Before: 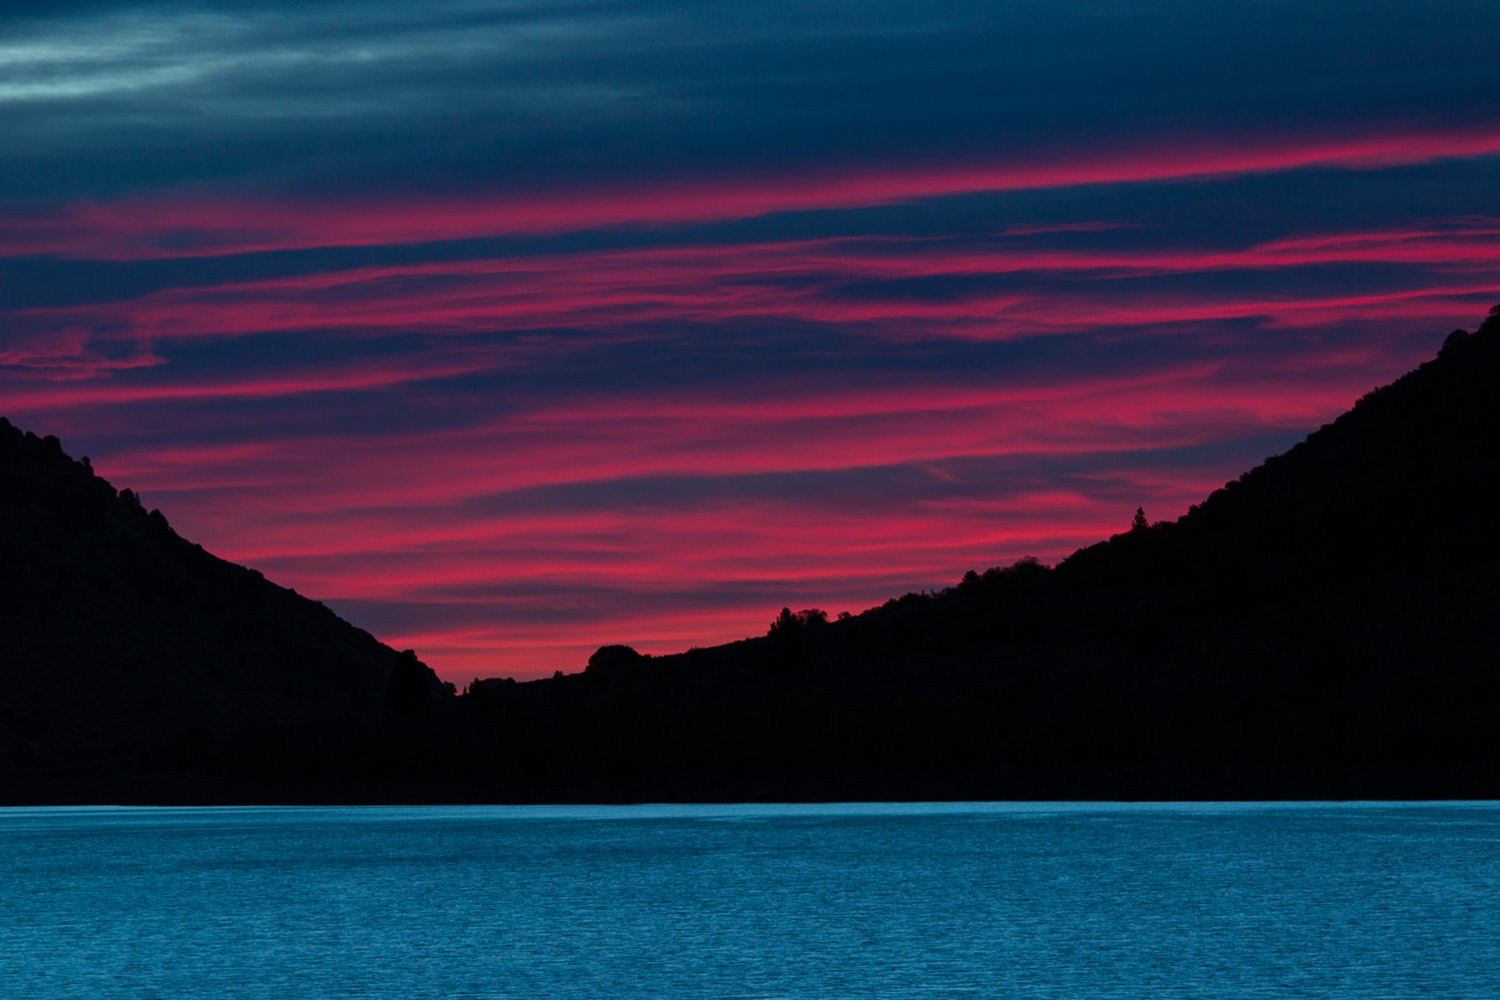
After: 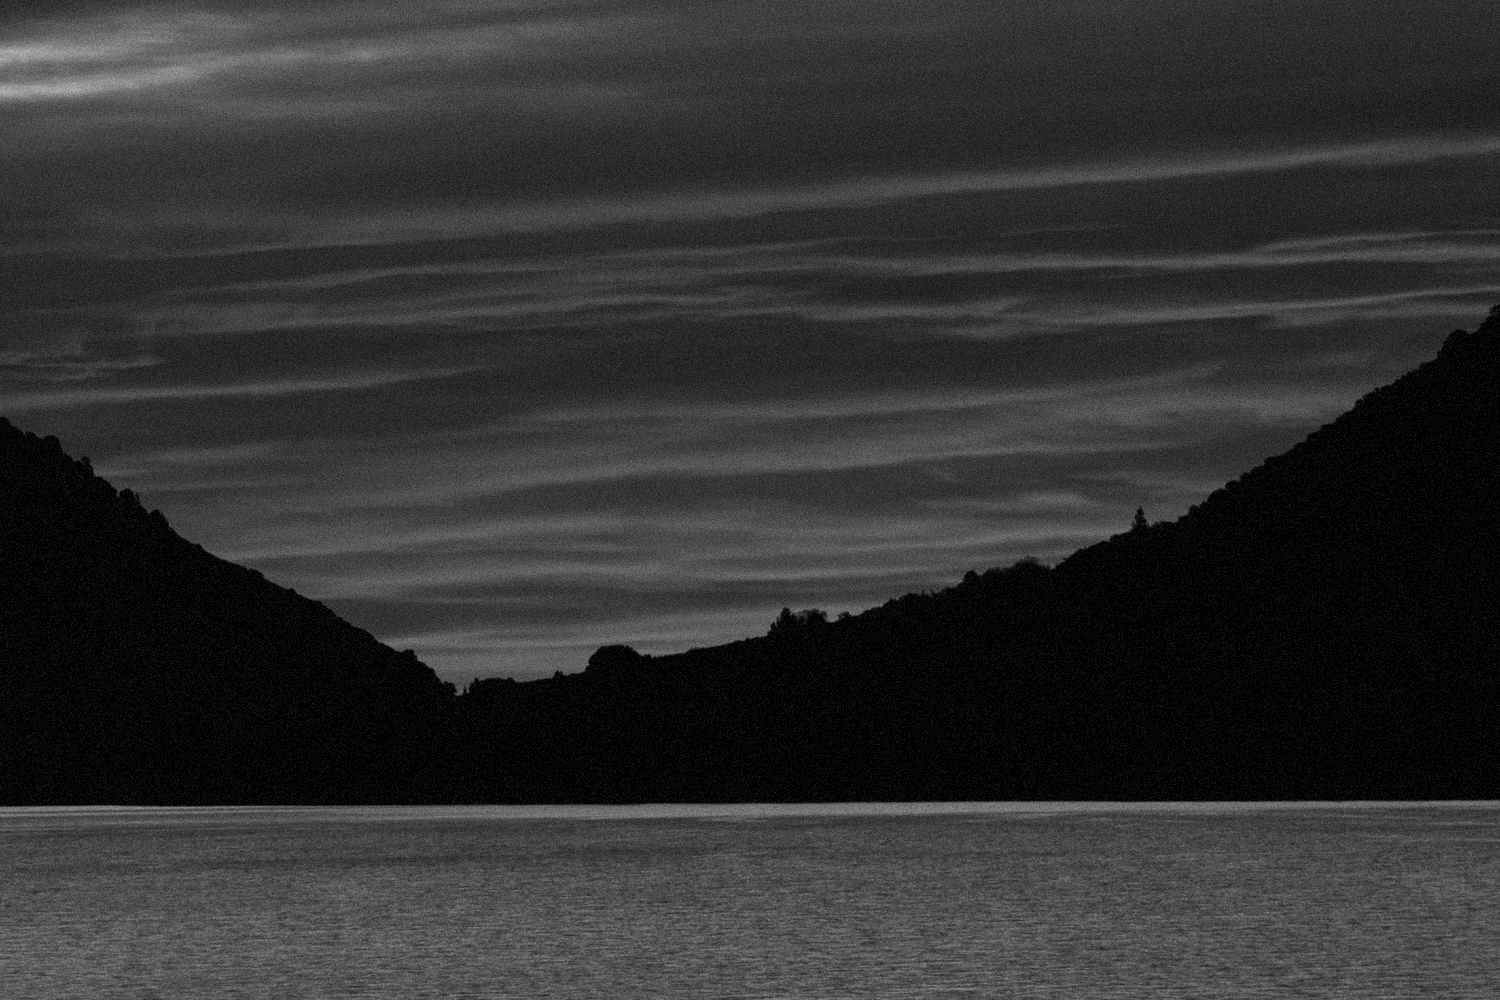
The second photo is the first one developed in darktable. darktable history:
exposure: exposure -0.048 EV, compensate highlight preservation false
grain: strength 35%, mid-tones bias 0%
monochrome: a 2.21, b -1.33, size 2.2
